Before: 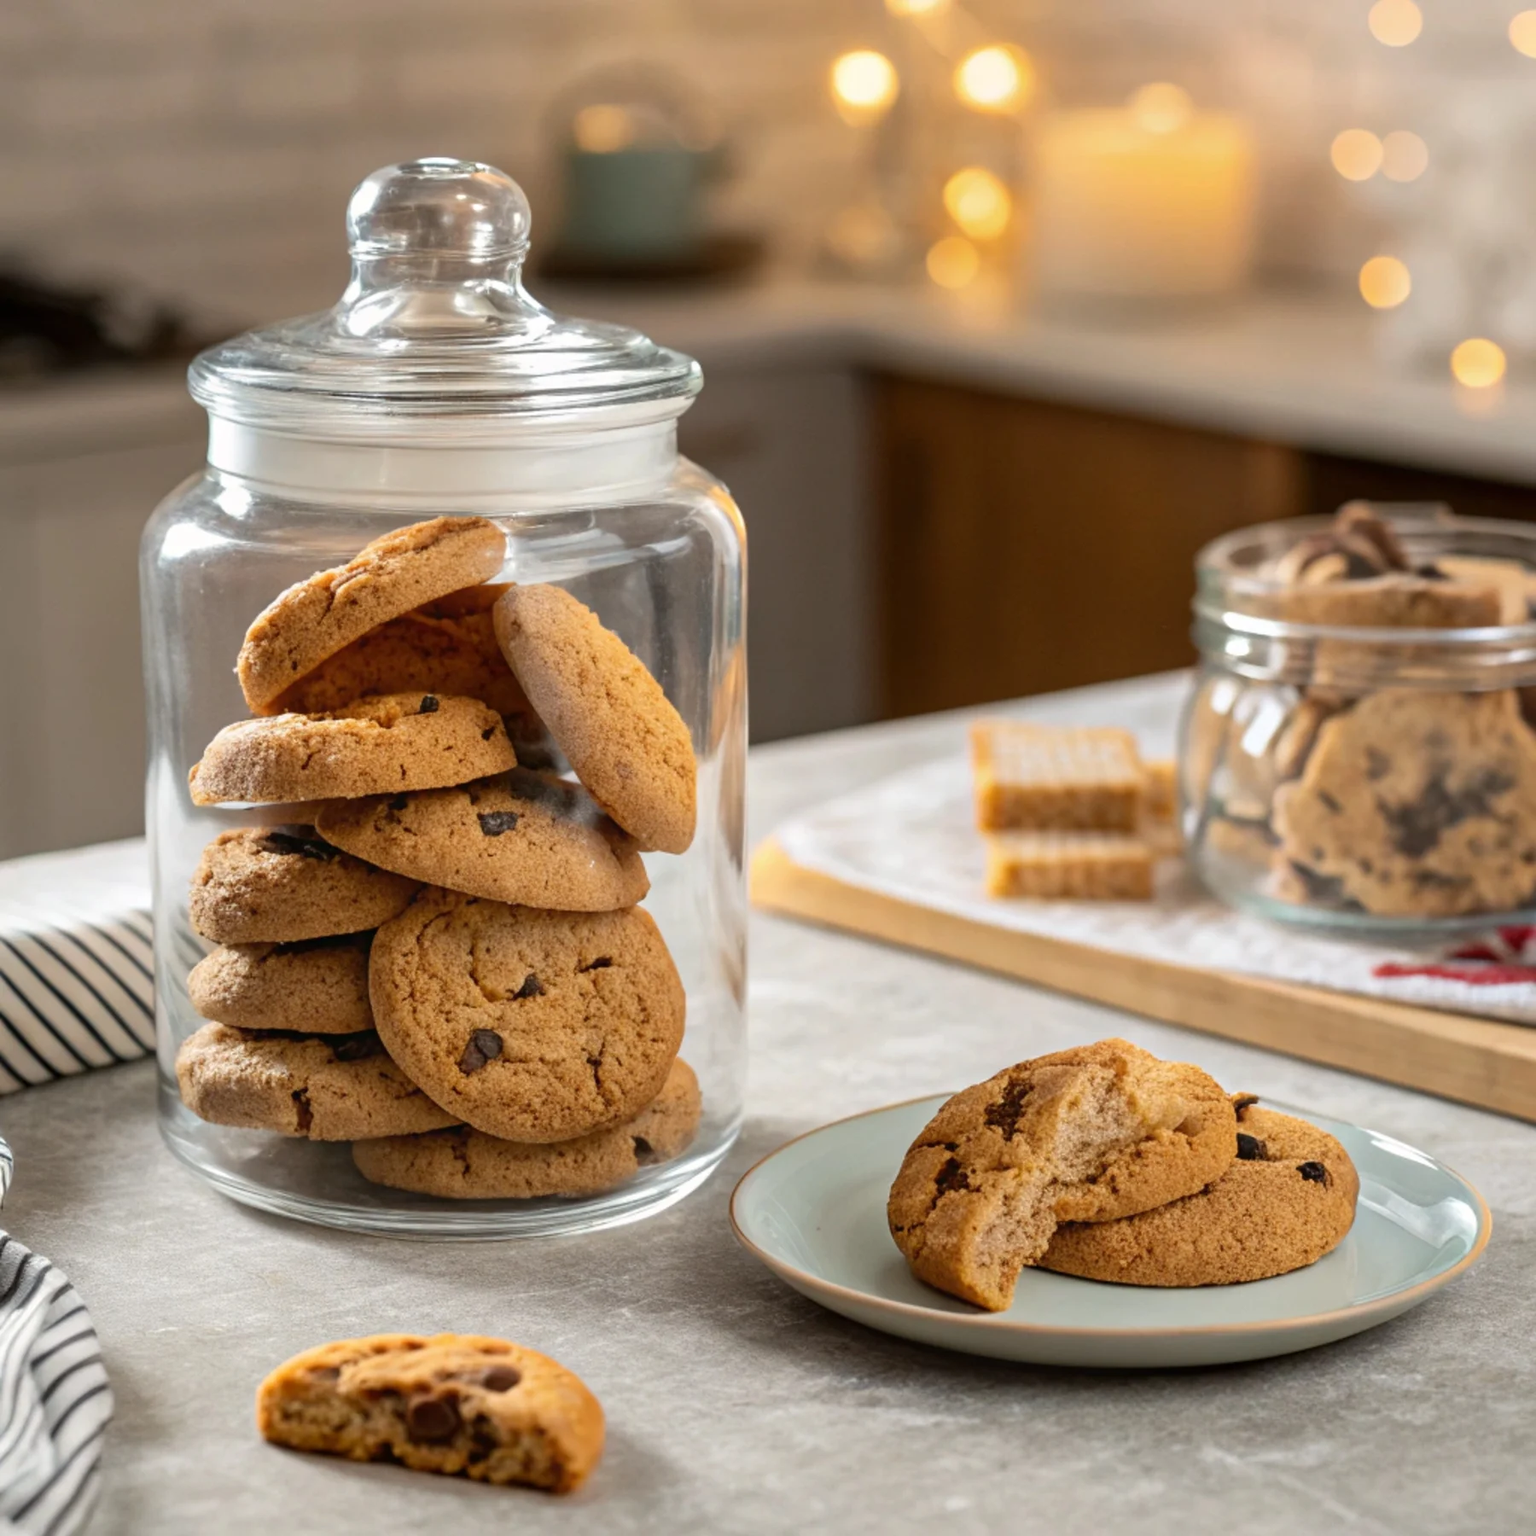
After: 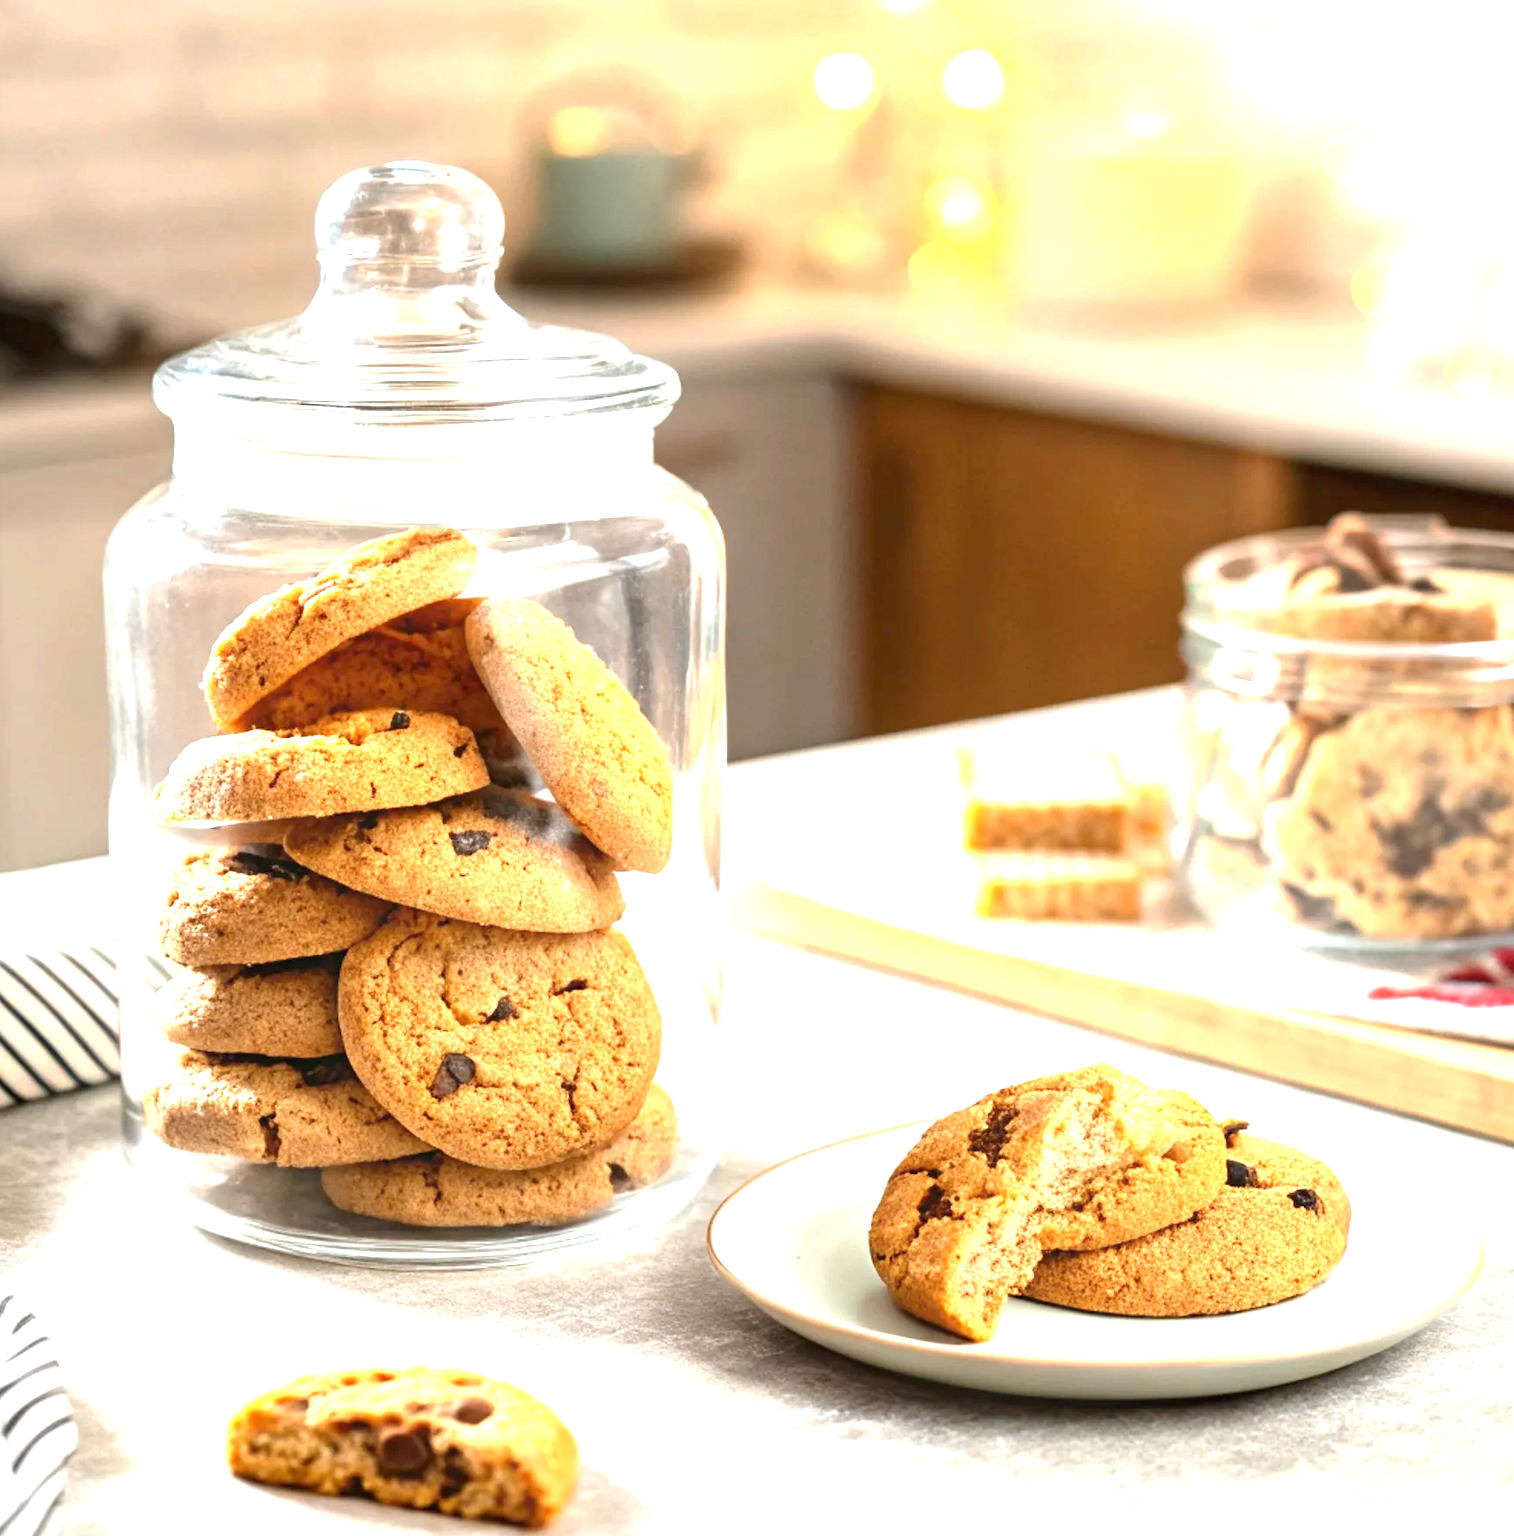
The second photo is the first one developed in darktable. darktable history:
crop and rotate: left 2.536%, right 1.107%, bottom 2.246%
exposure: black level correction 0, exposure 1.7 EV, compensate exposure bias true, compensate highlight preservation false
